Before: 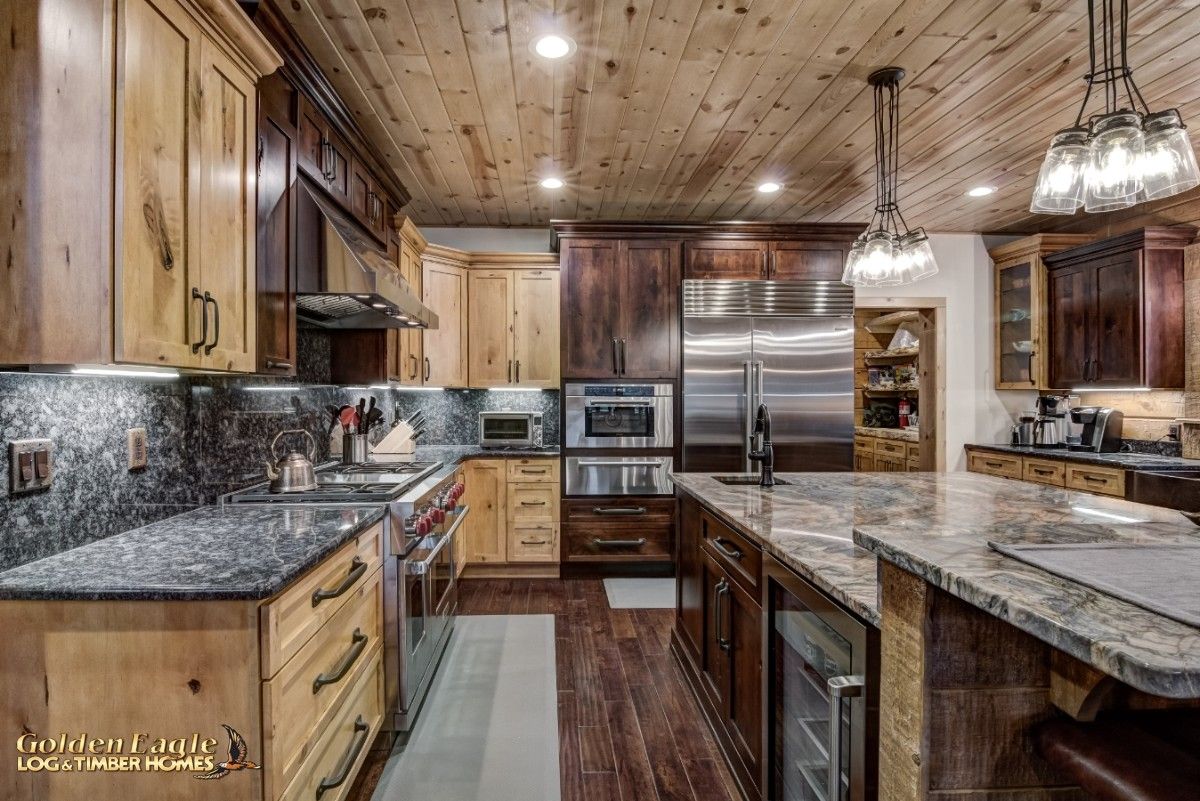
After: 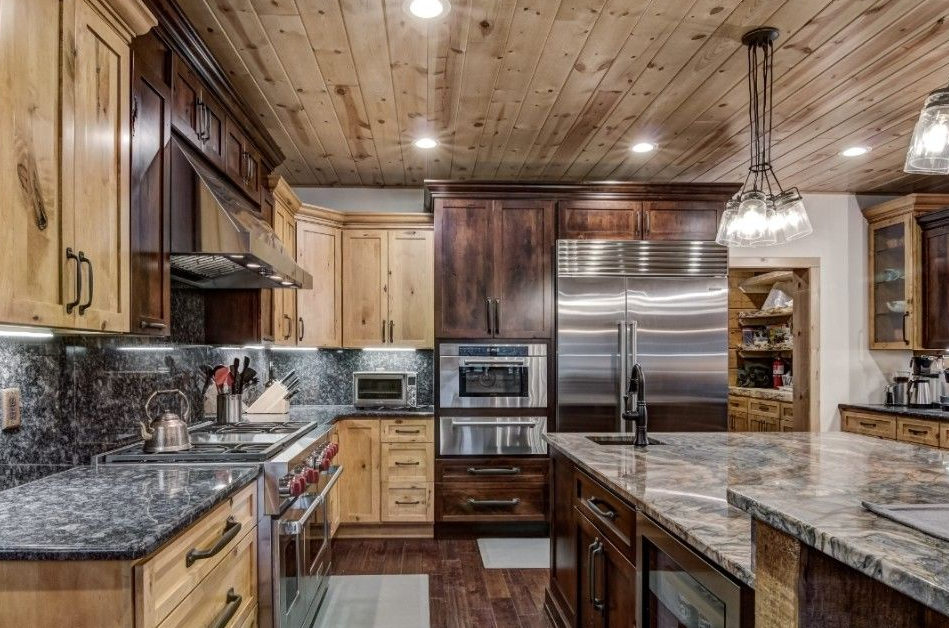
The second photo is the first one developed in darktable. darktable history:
crop and rotate: left 10.571%, top 5.024%, right 10.33%, bottom 16.53%
